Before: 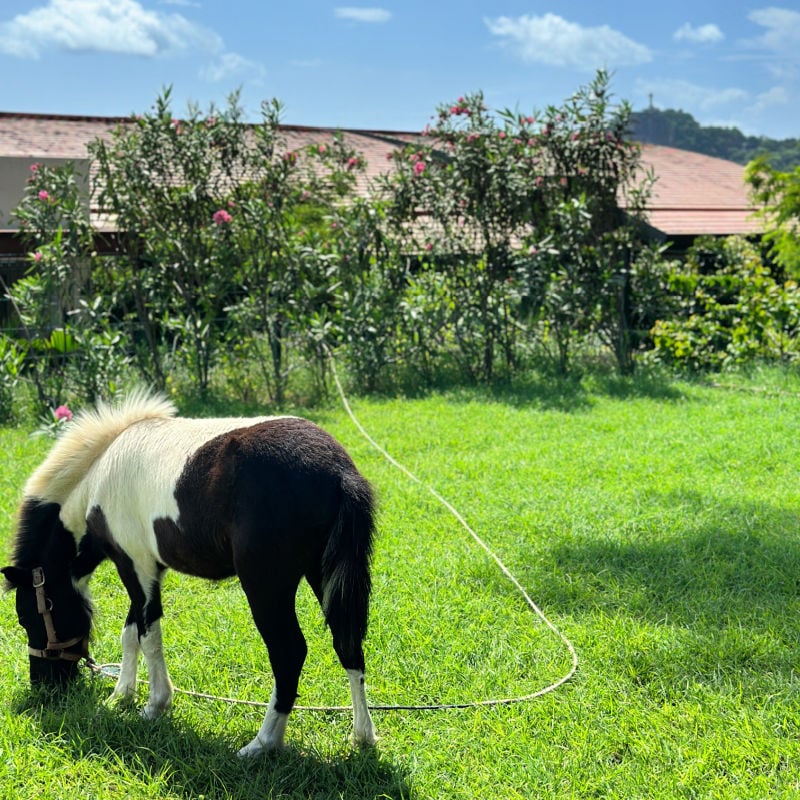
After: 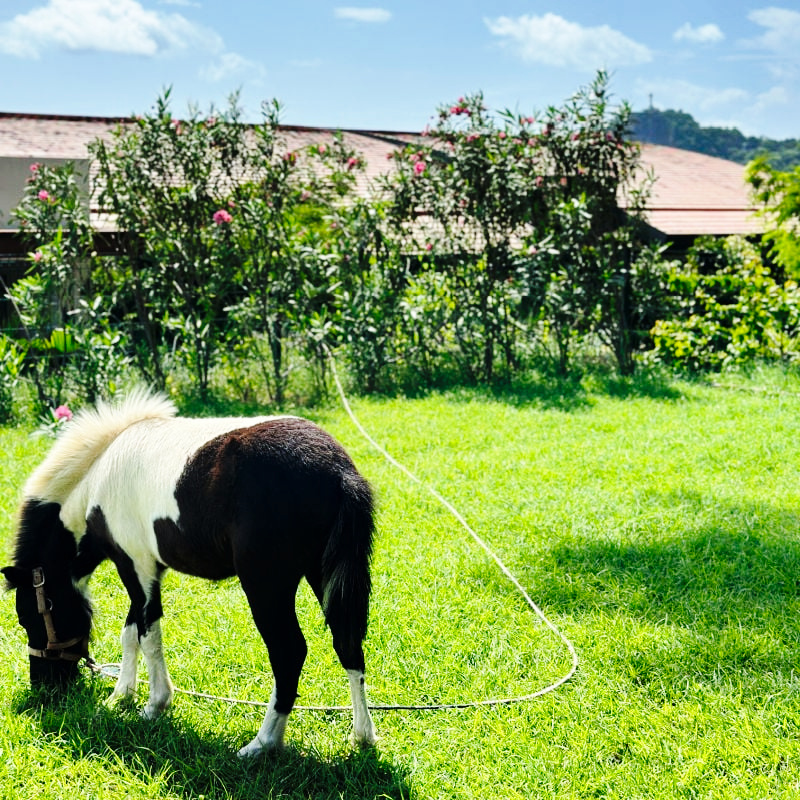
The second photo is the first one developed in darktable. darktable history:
base curve: curves: ch0 [(0, 0) (0.036, 0.025) (0.121, 0.166) (0.206, 0.329) (0.605, 0.79) (1, 1)], preserve colors none
shadows and highlights: radius 128.33, shadows 30.29, highlights -31, low approximation 0.01, soften with gaussian
